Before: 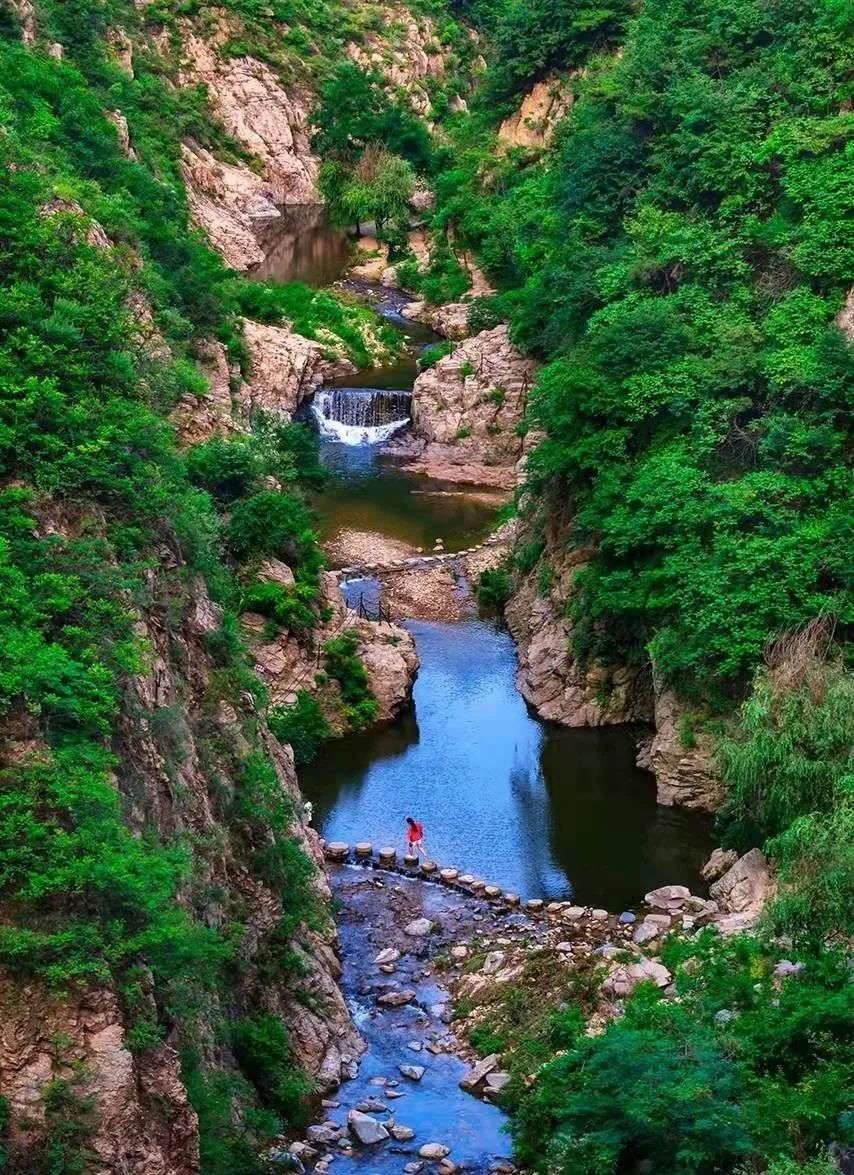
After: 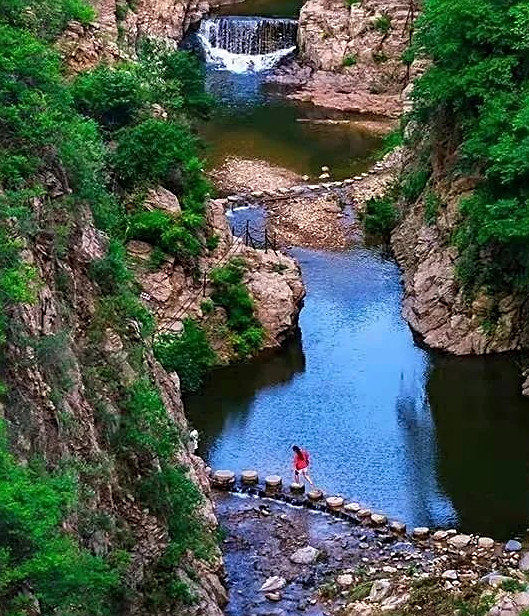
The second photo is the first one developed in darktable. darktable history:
crop: left 13.363%, top 31.718%, right 24.663%, bottom 15.802%
sharpen: on, module defaults
